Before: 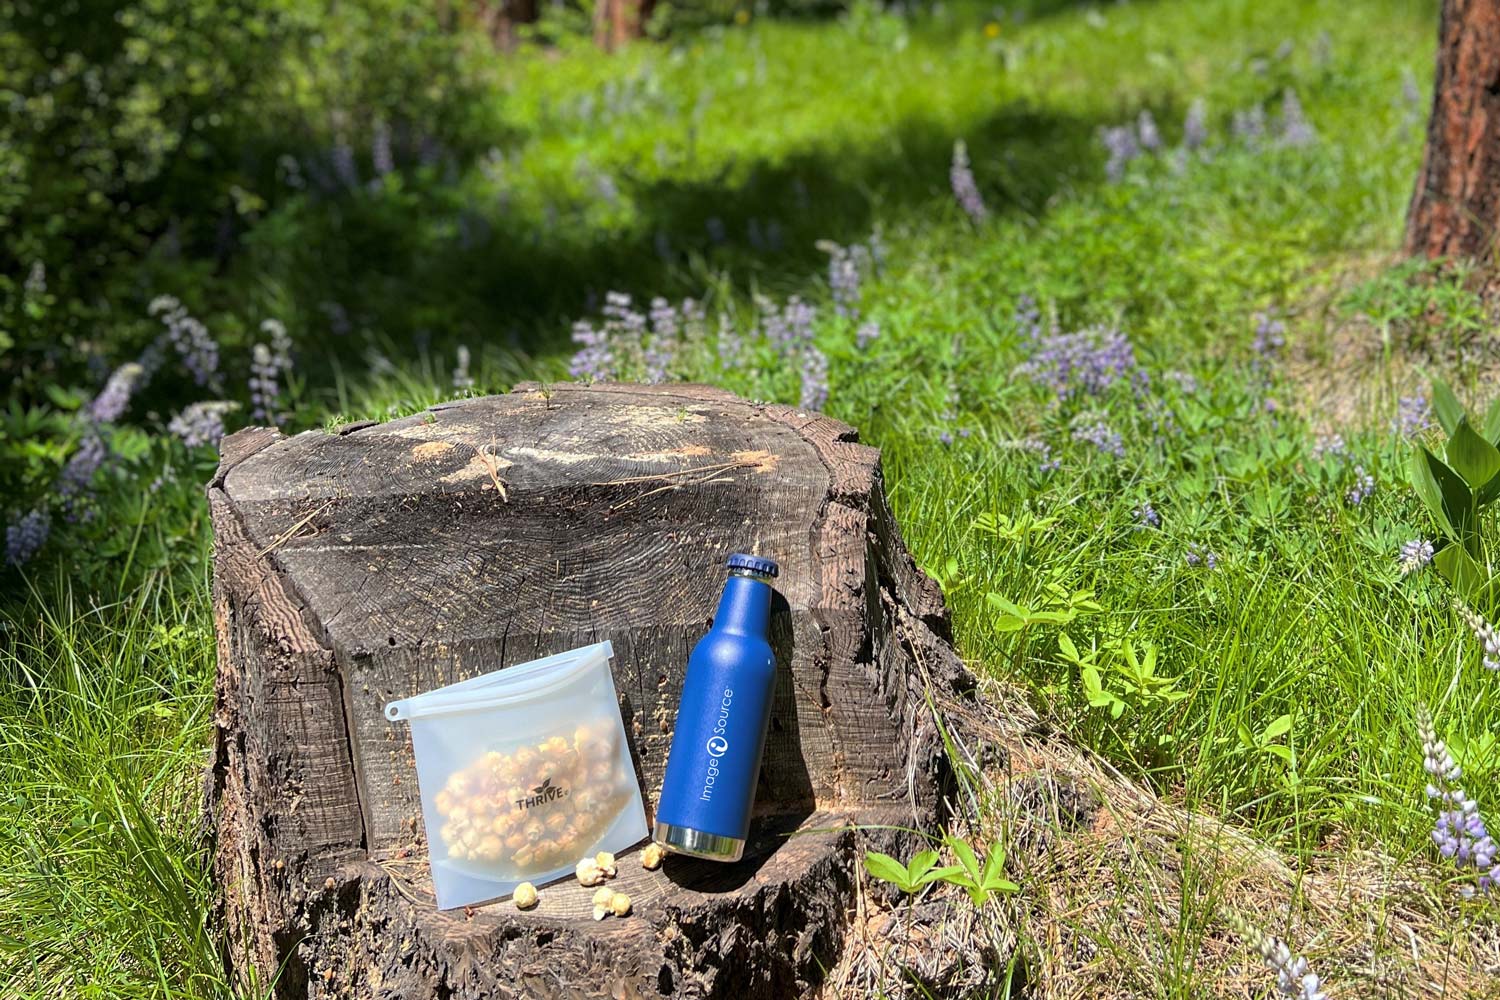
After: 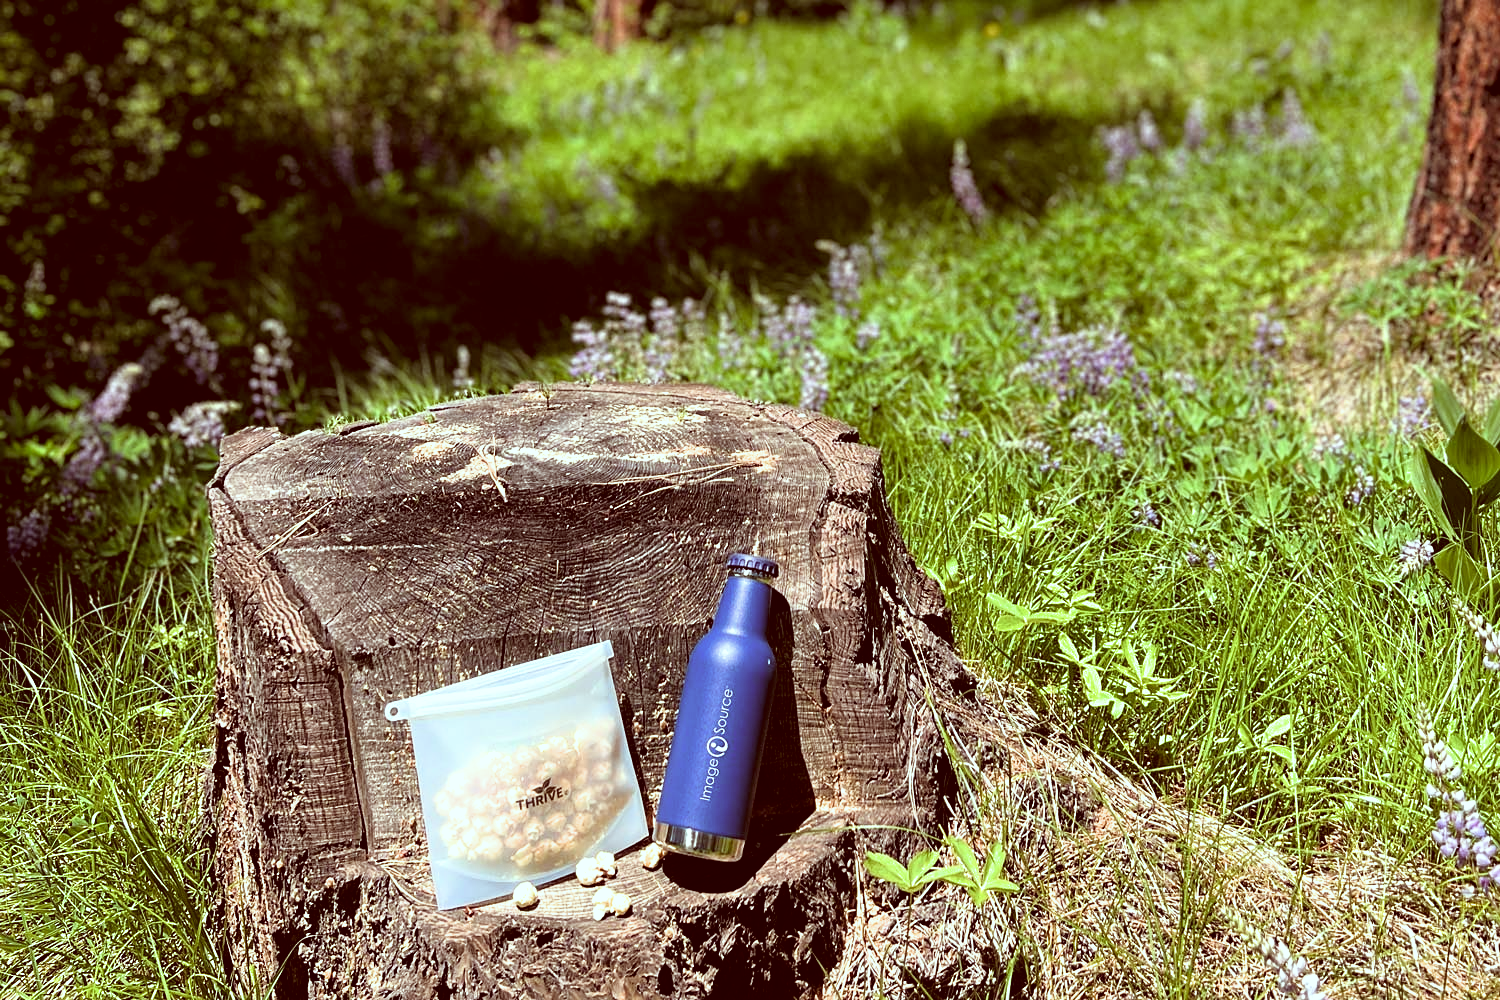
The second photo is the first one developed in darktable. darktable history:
color correction: highlights a* -7.23, highlights b* -0.161, shadows a* 20.08, shadows b* 11.73
filmic rgb: white relative exposure 2.2 EV, hardness 6.97
sharpen: amount 0.2
